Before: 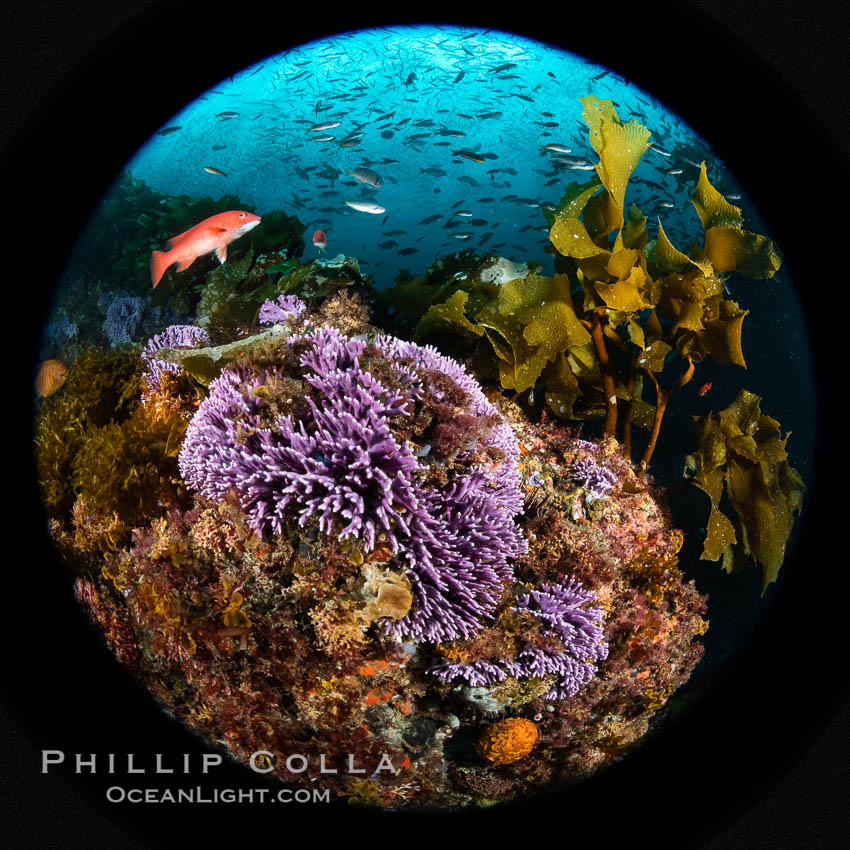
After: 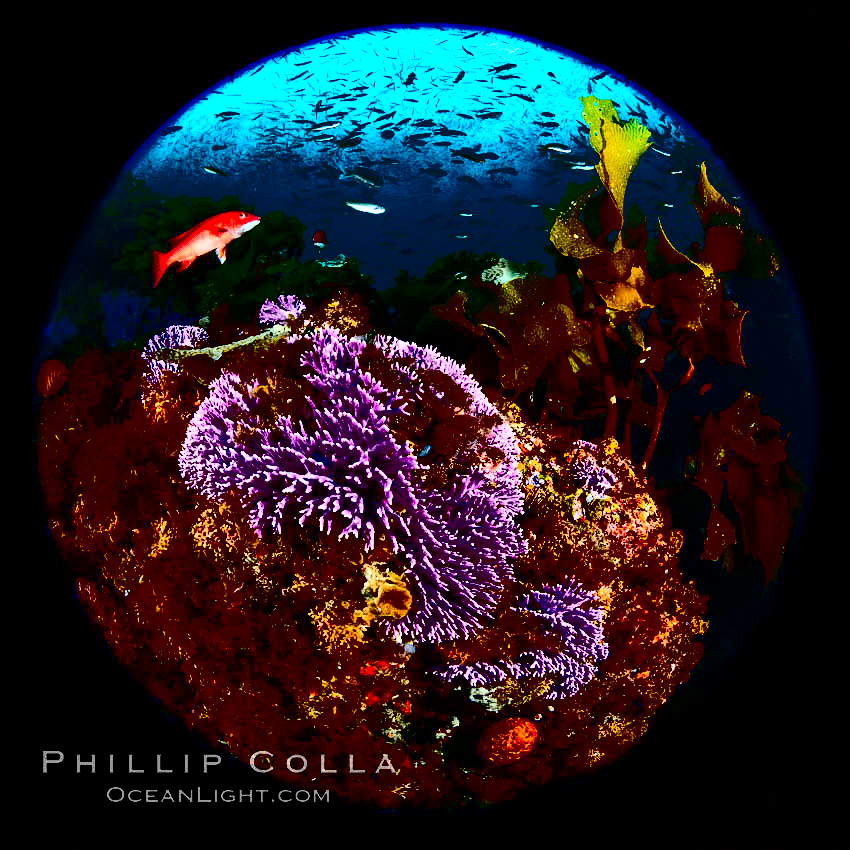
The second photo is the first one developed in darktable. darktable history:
contrast brightness saturation: contrast 0.77, brightness -1, saturation 1
exposure: black level correction 0.011, compensate highlight preservation false
